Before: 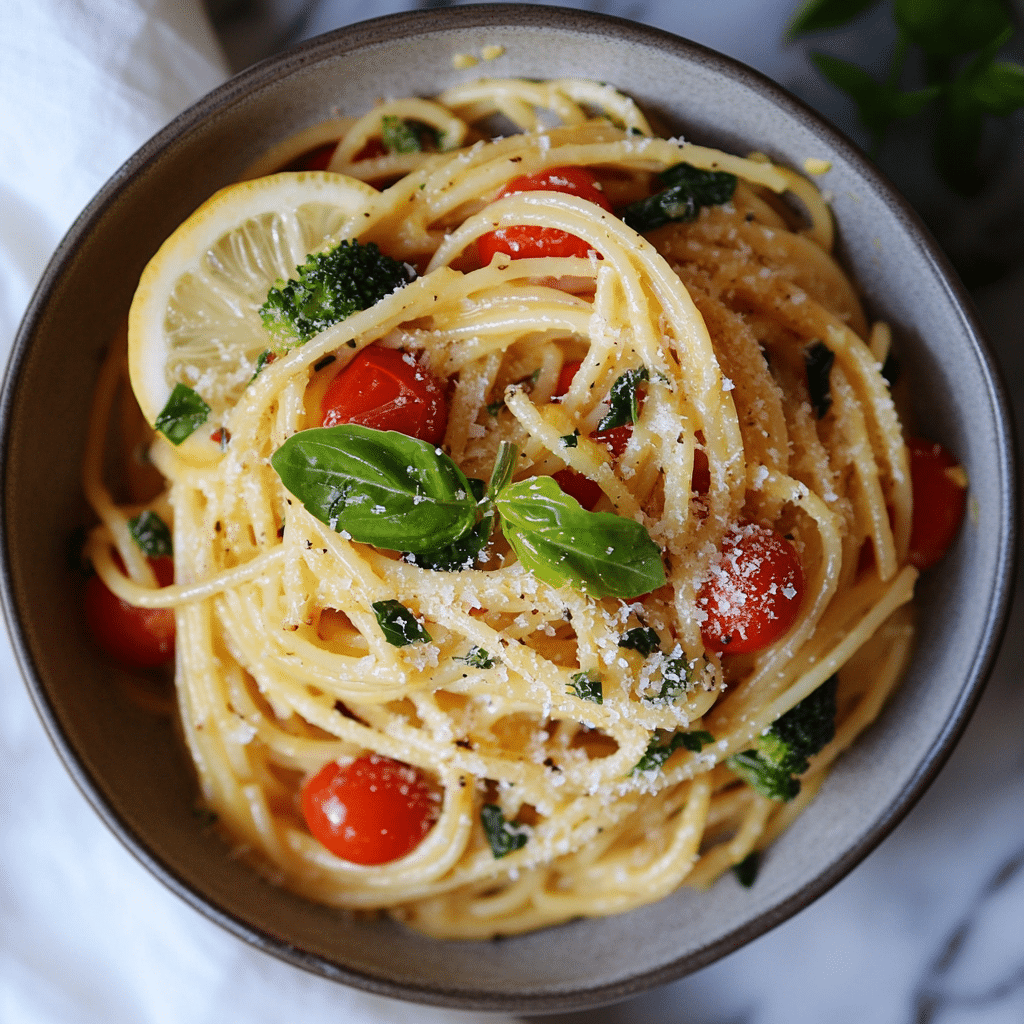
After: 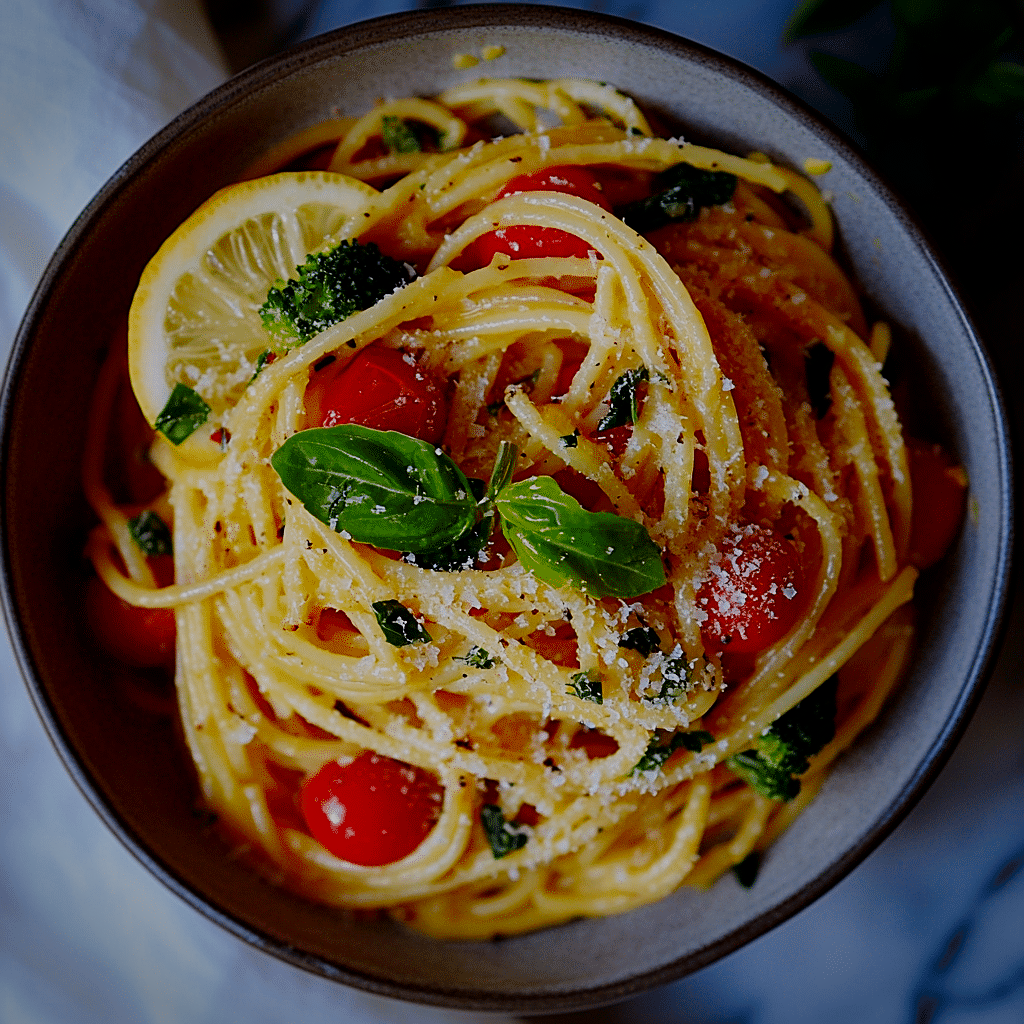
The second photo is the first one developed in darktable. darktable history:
sharpen: on, module defaults
contrast brightness saturation: brightness -0.25, saturation 0.2
vignetting: fall-off start 88.53%, fall-off radius 44.2%, saturation 0.376, width/height ratio 1.161
filmic rgb: black relative exposure -7.75 EV, white relative exposure 4.4 EV, threshold 3 EV, hardness 3.76, latitude 38.11%, contrast 0.966, highlights saturation mix 10%, shadows ↔ highlights balance 4.59%, color science v4 (2020), enable highlight reconstruction true
